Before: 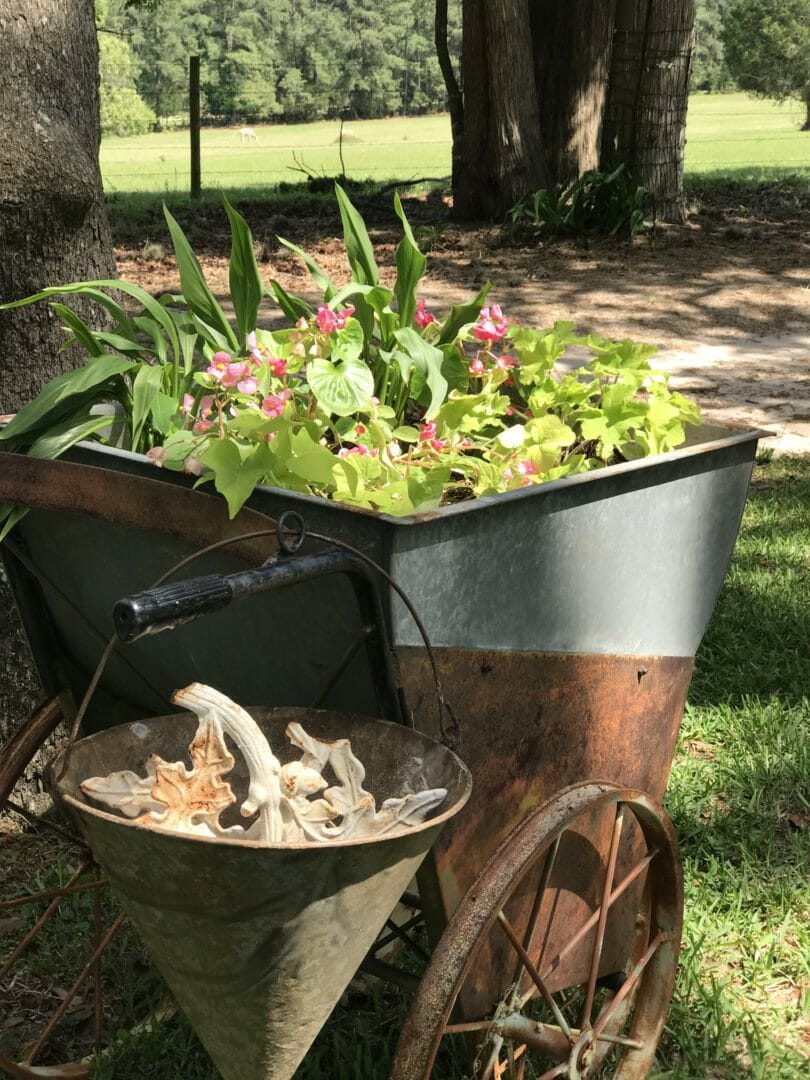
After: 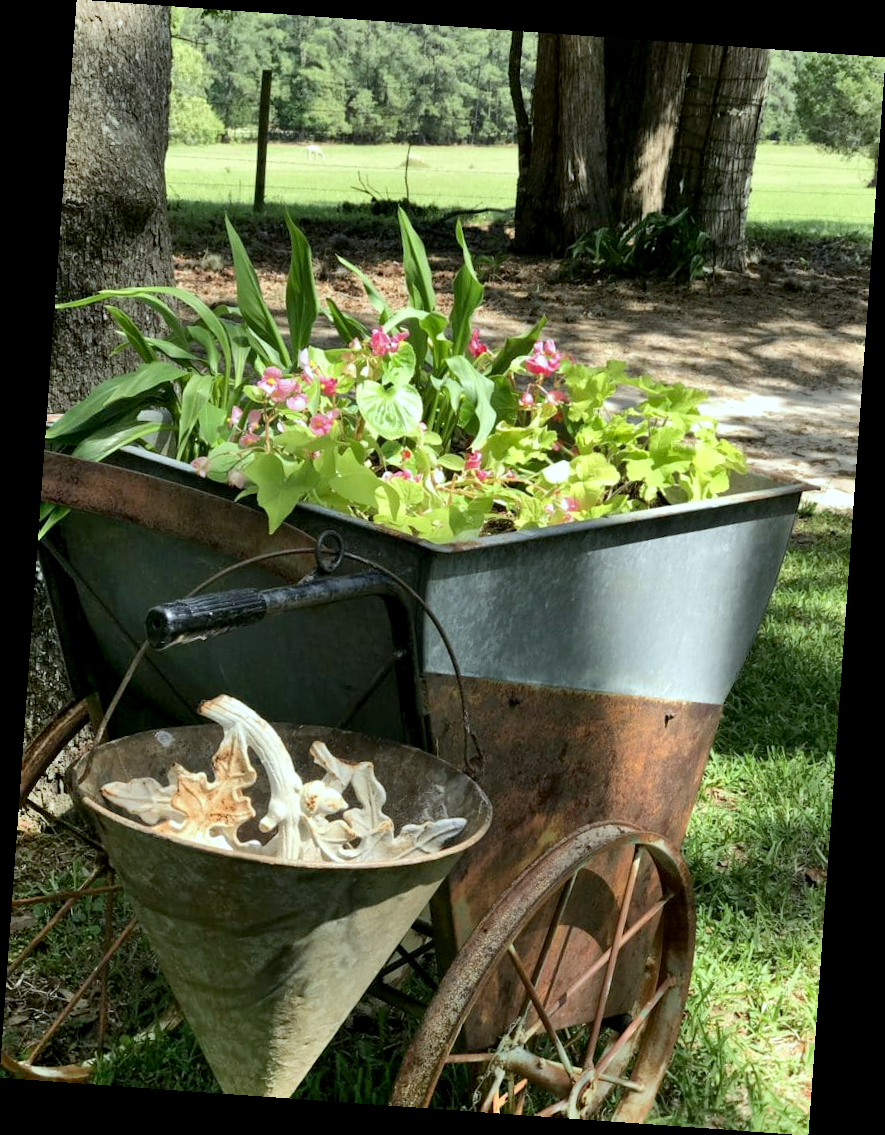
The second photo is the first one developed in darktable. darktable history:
exposure: black level correction 0.005, exposure 0.286 EV, compensate highlight preservation false
white balance: red 0.925, blue 1.046
shadows and highlights: white point adjustment -3.64, highlights -63.34, highlights color adjustment 42%, soften with gaussian
rotate and perspective: rotation 4.1°, automatic cropping off
